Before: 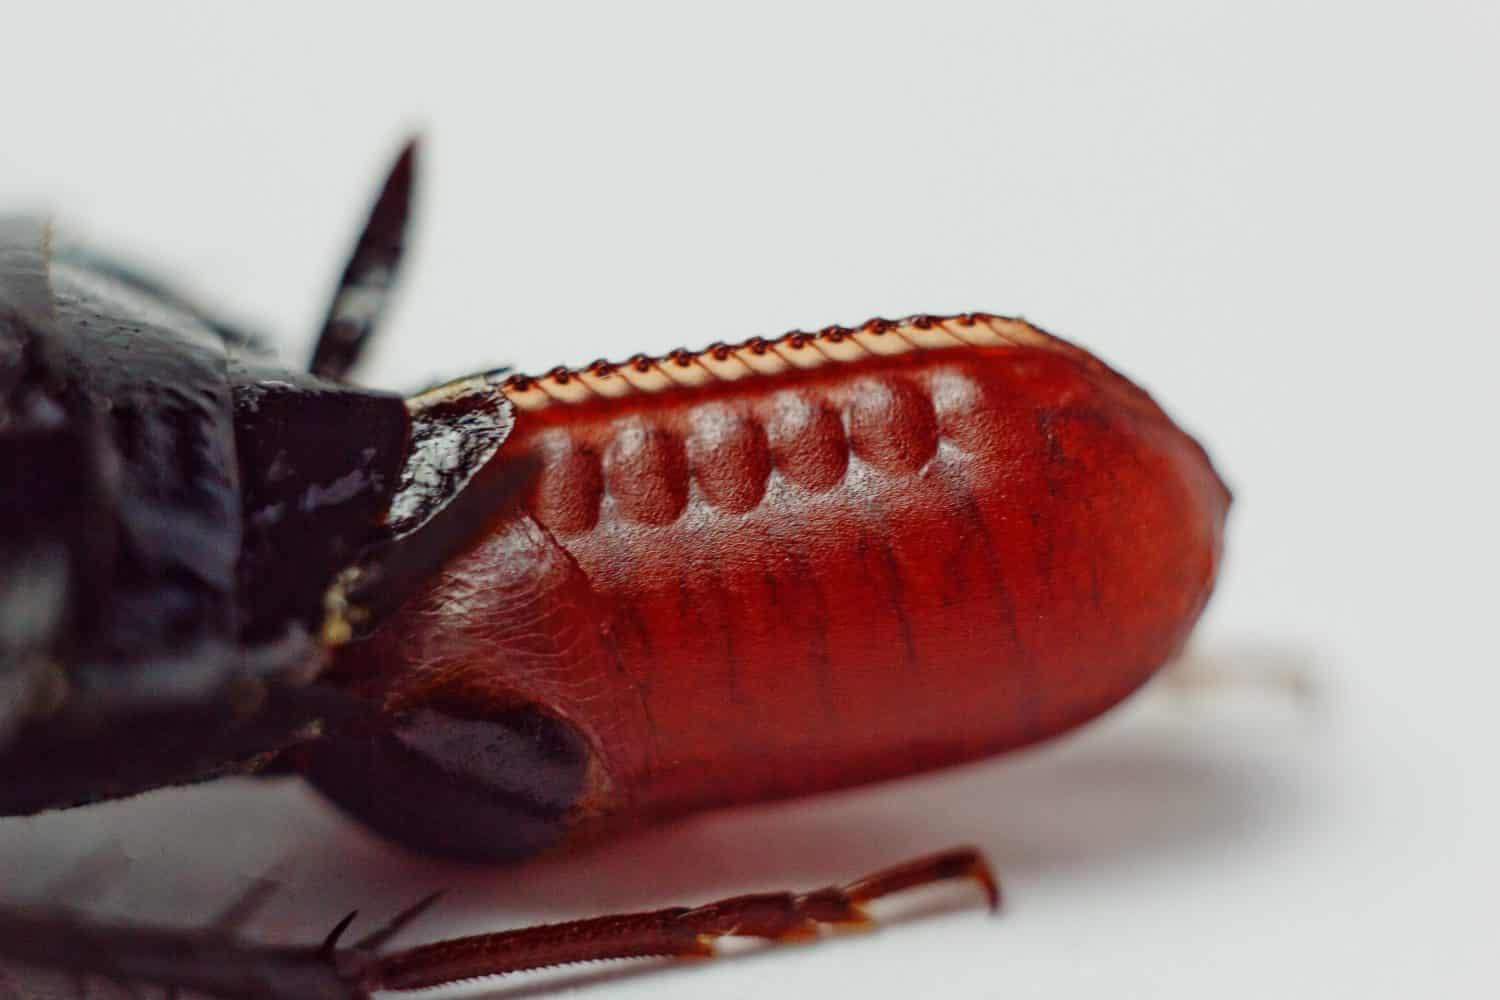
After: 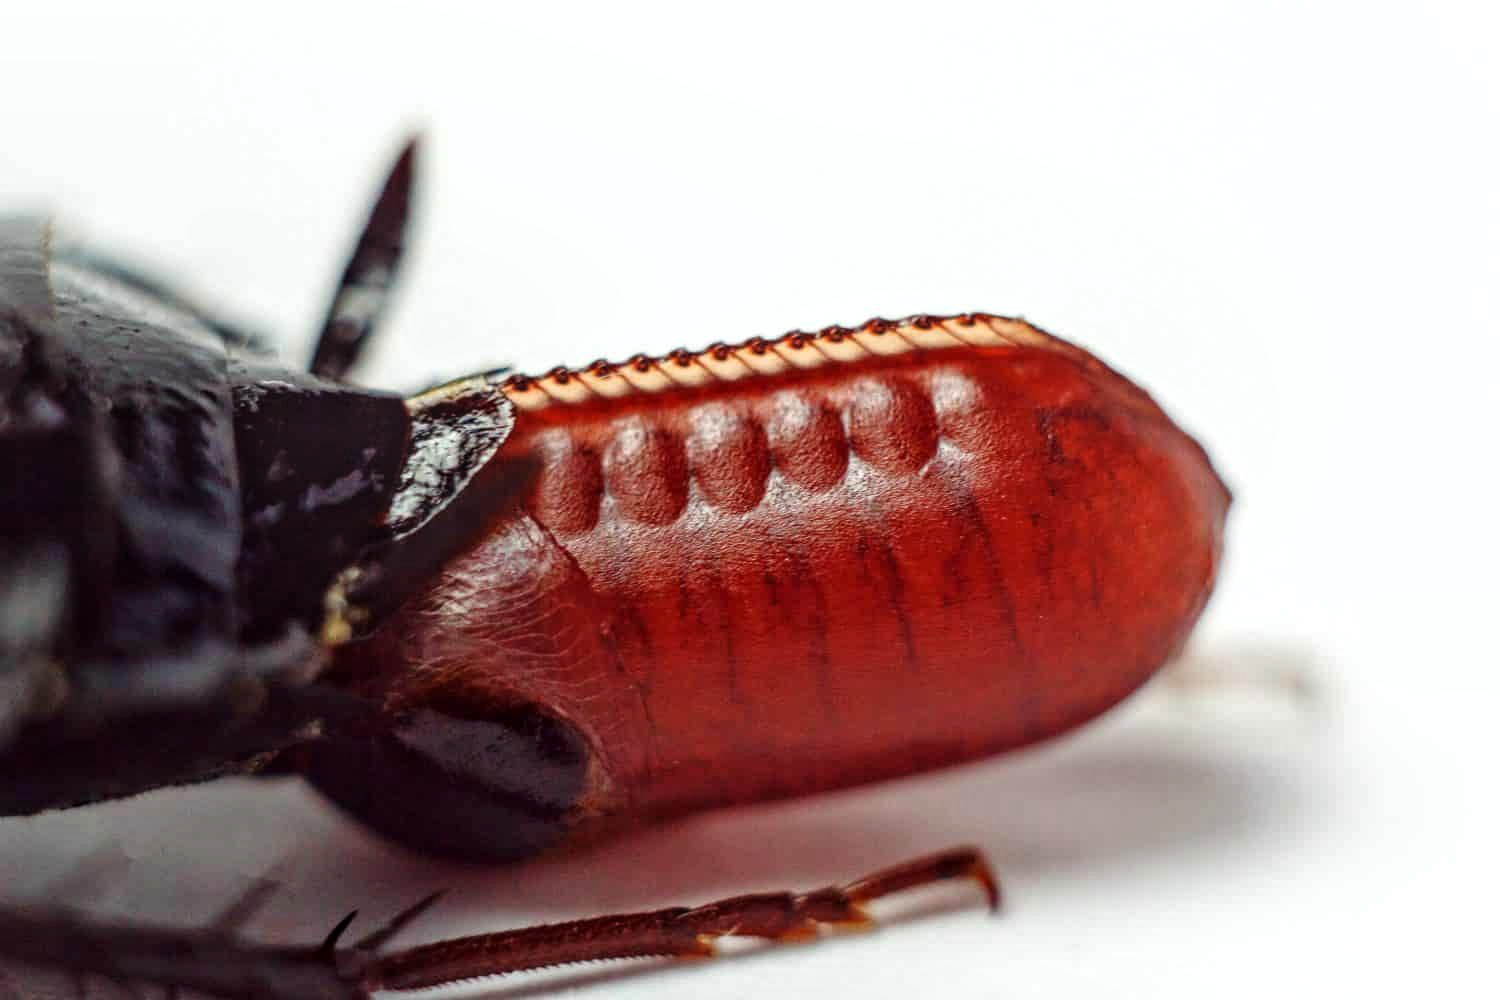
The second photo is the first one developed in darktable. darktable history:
tone equalizer: -8 EV -0.393 EV, -7 EV -0.428 EV, -6 EV -0.359 EV, -5 EV -0.254 EV, -3 EV 0.24 EV, -2 EV 0.307 EV, -1 EV 0.389 EV, +0 EV 0.446 EV
local contrast: on, module defaults
